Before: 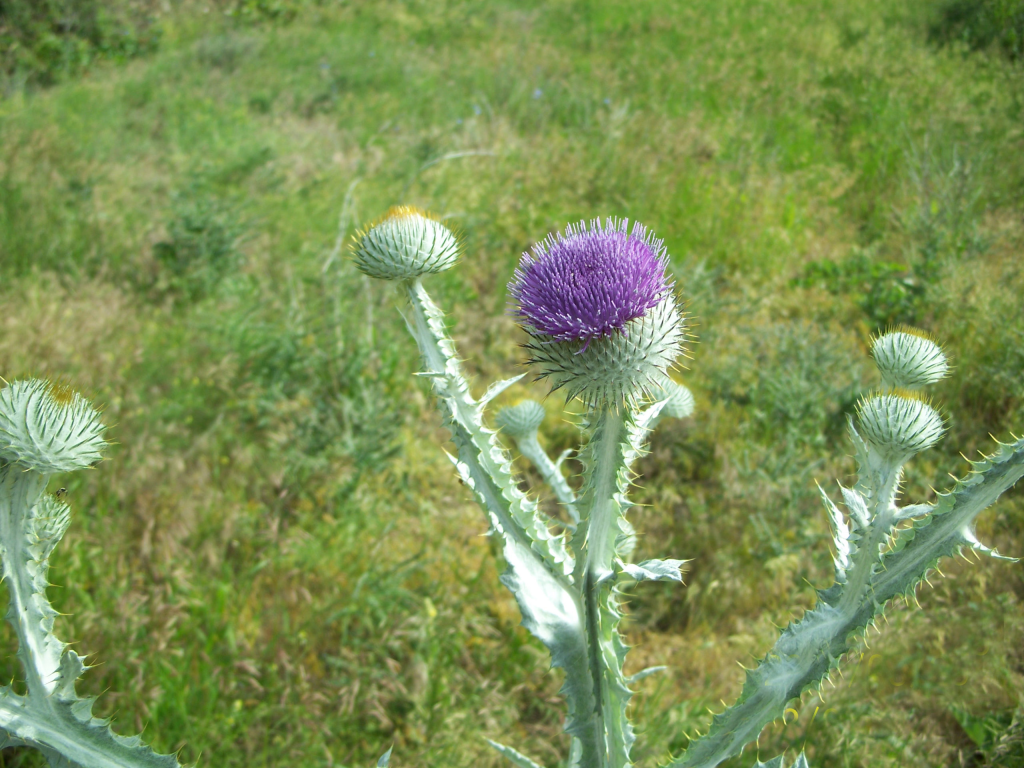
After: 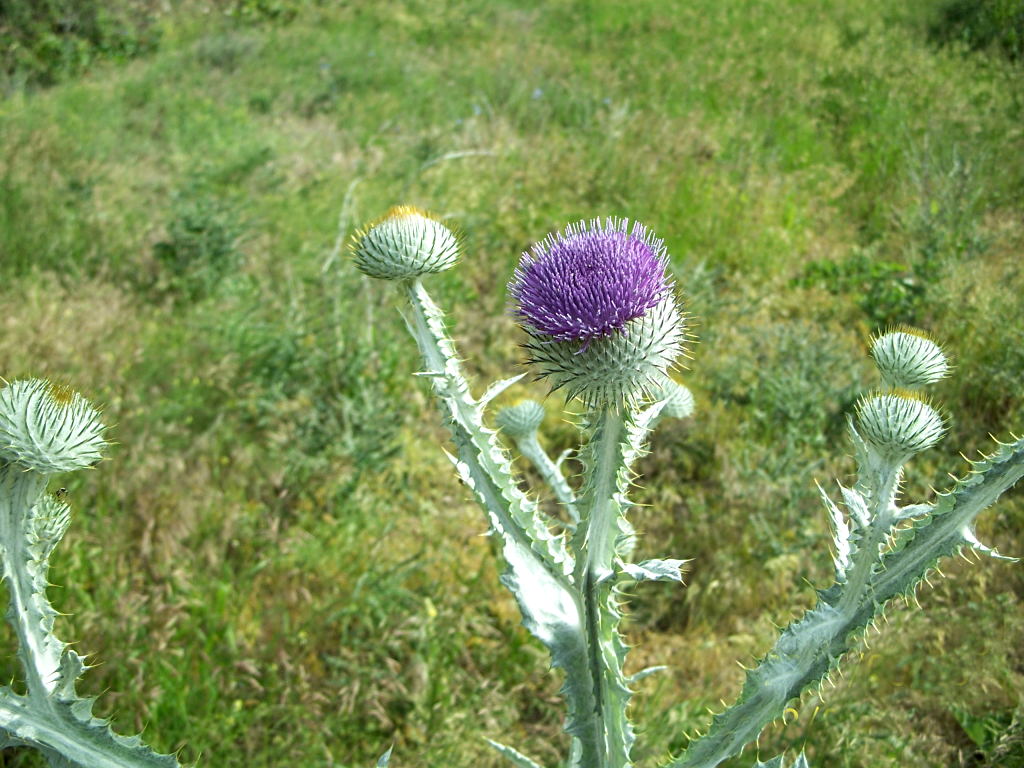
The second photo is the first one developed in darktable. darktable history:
local contrast: on, module defaults
sharpen: amount 0.478
